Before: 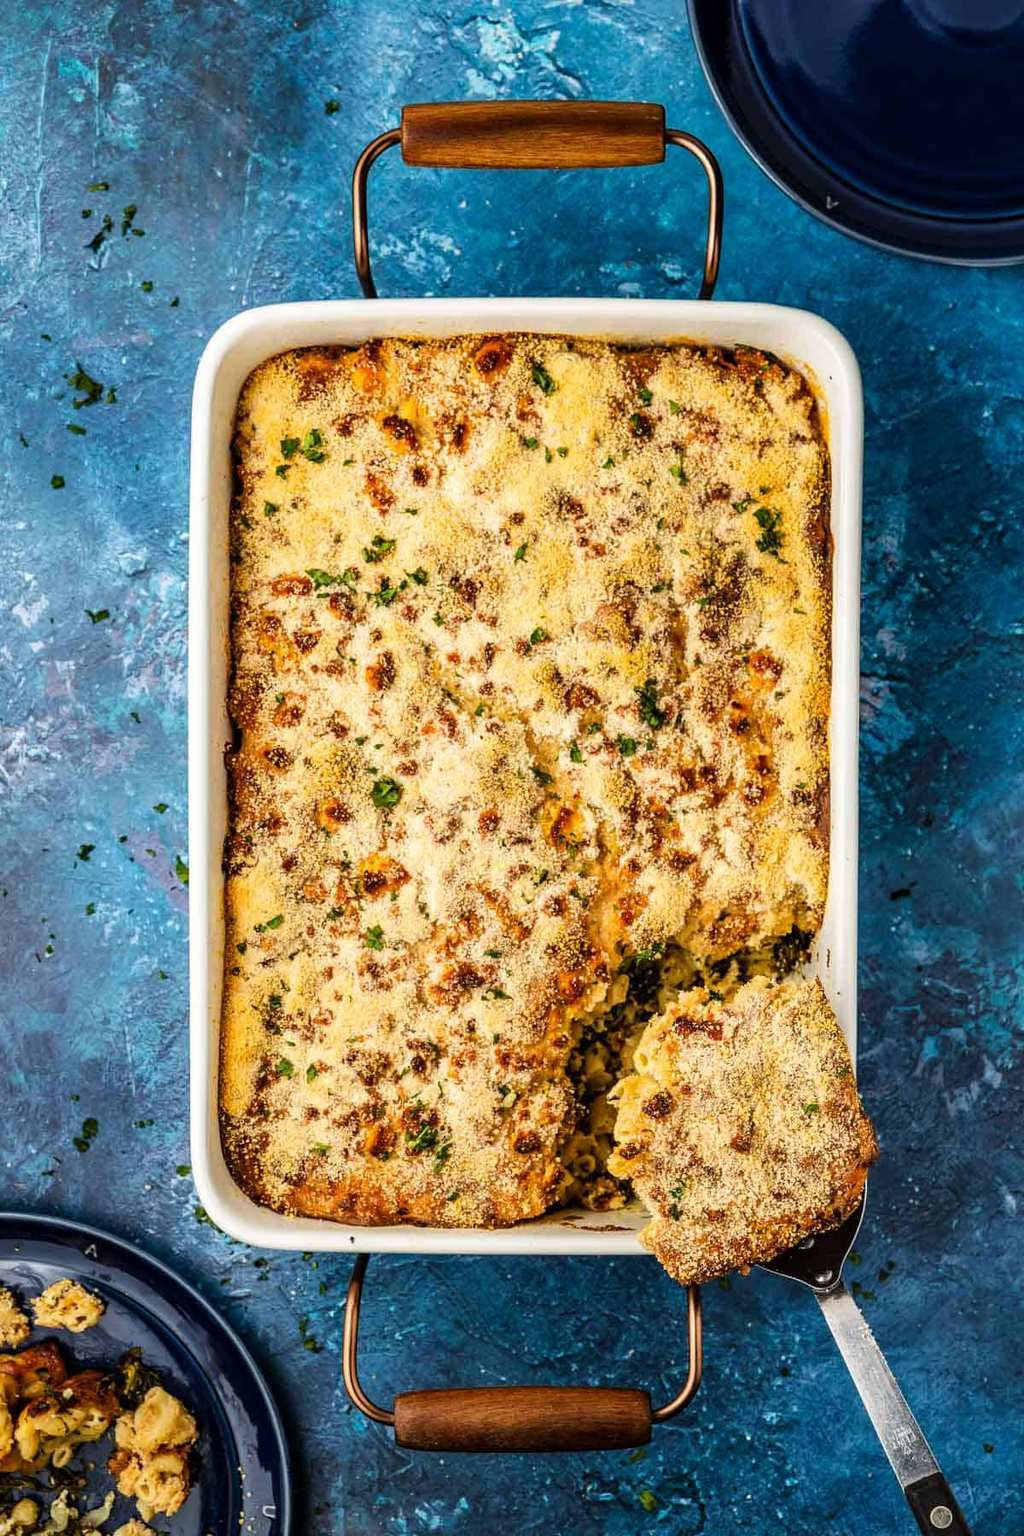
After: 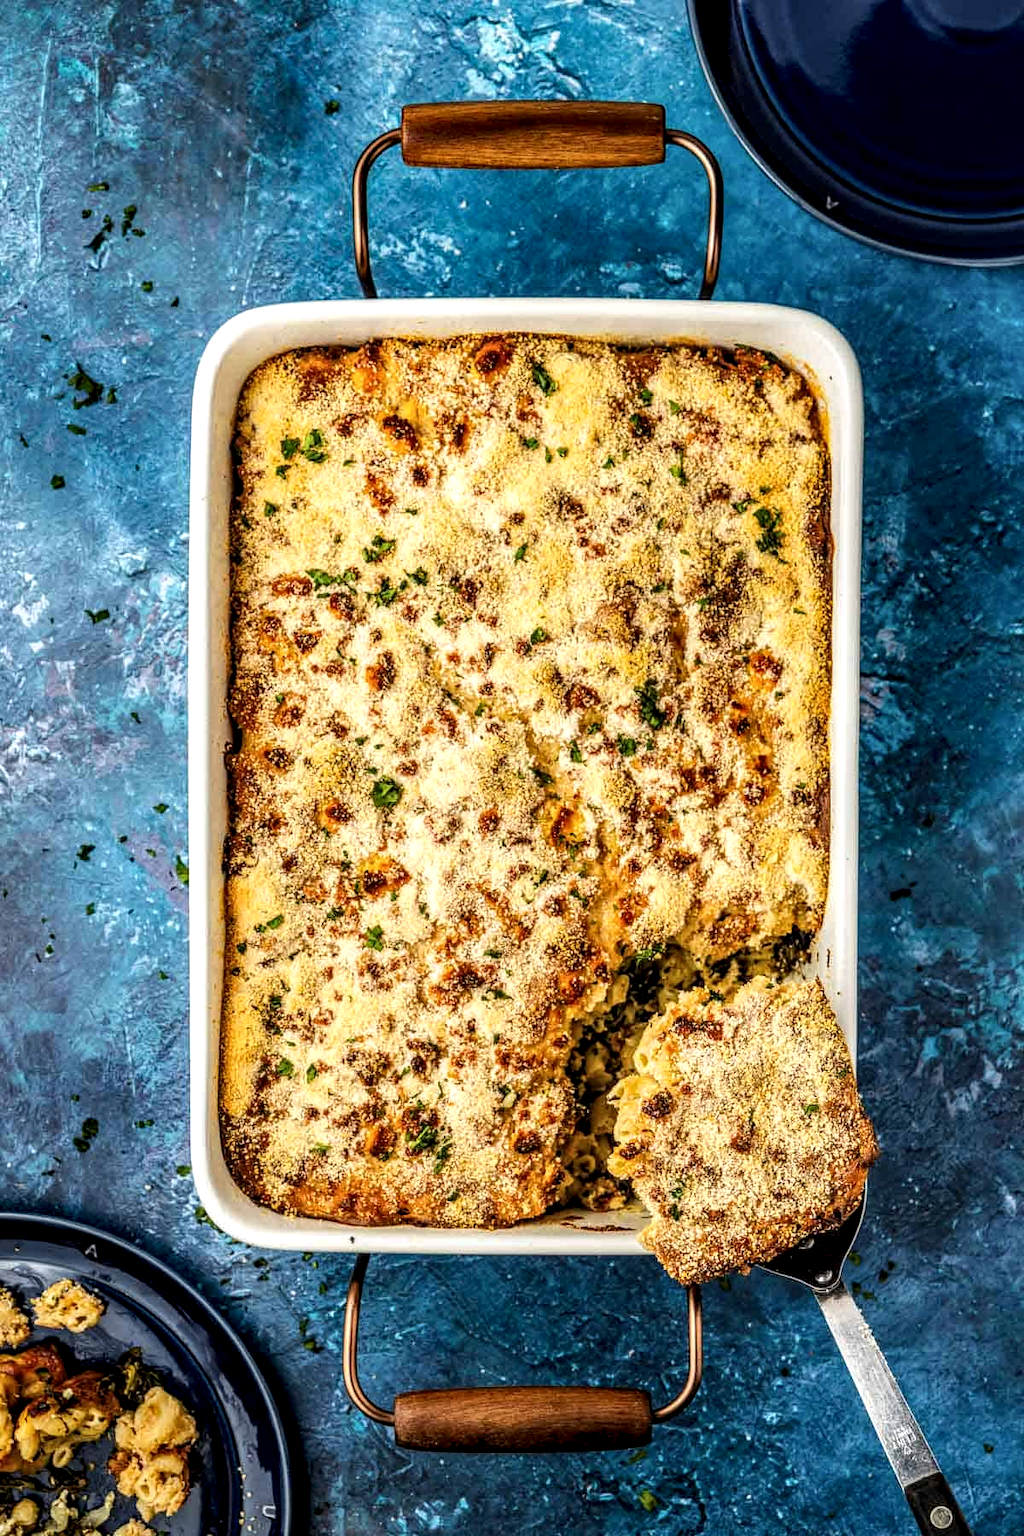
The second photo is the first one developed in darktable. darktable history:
local contrast: detail 150%
tone equalizer: edges refinement/feathering 500, mask exposure compensation -1.57 EV, preserve details no
